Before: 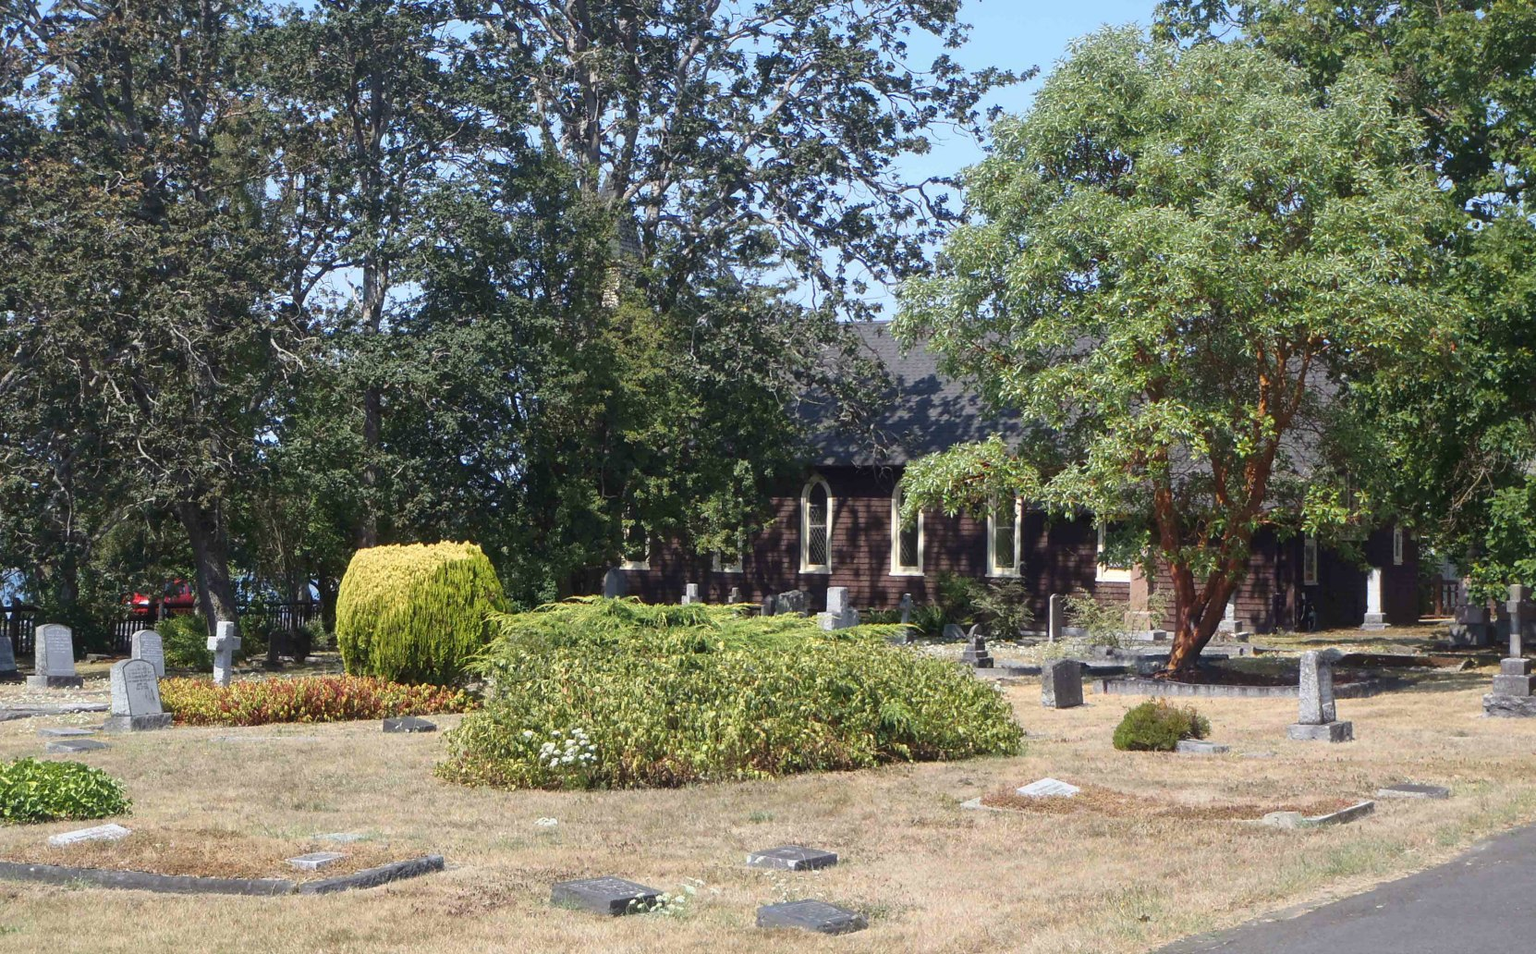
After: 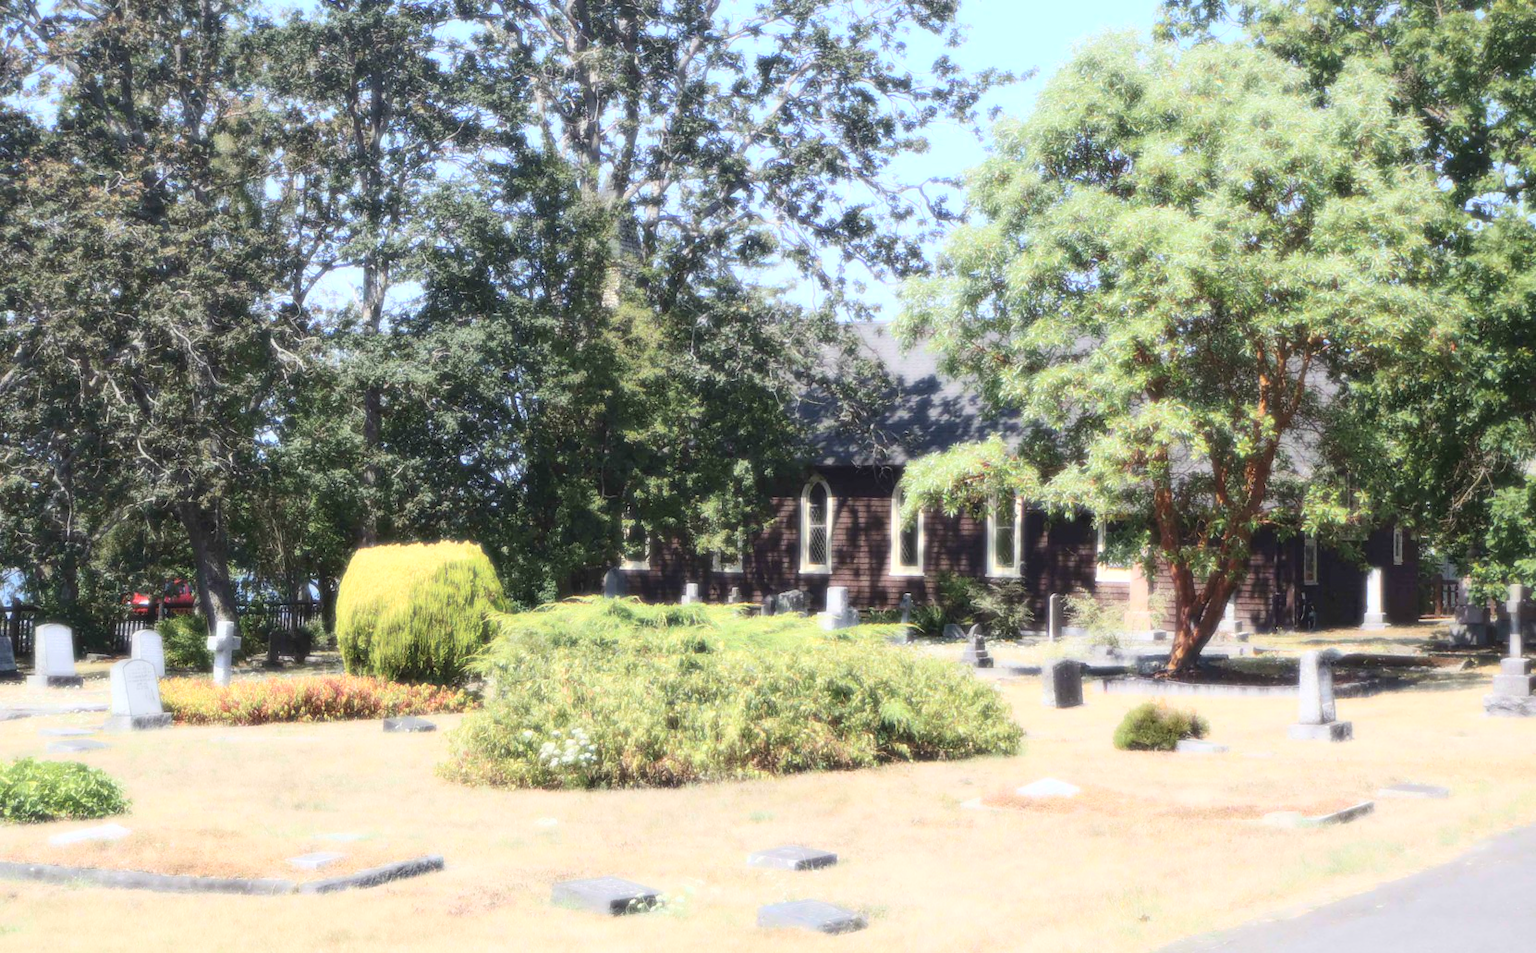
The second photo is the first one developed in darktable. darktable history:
base curve: curves: ch0 [(0, 0) (0.262, 0.32) (0.722, 0.705) (1, 1)]
bloom: size 0%, threshold 54.82%, strength 8.31%
exposure: black level correction -0.003, exposure 0.04 EV, compensate highlight preservation false
